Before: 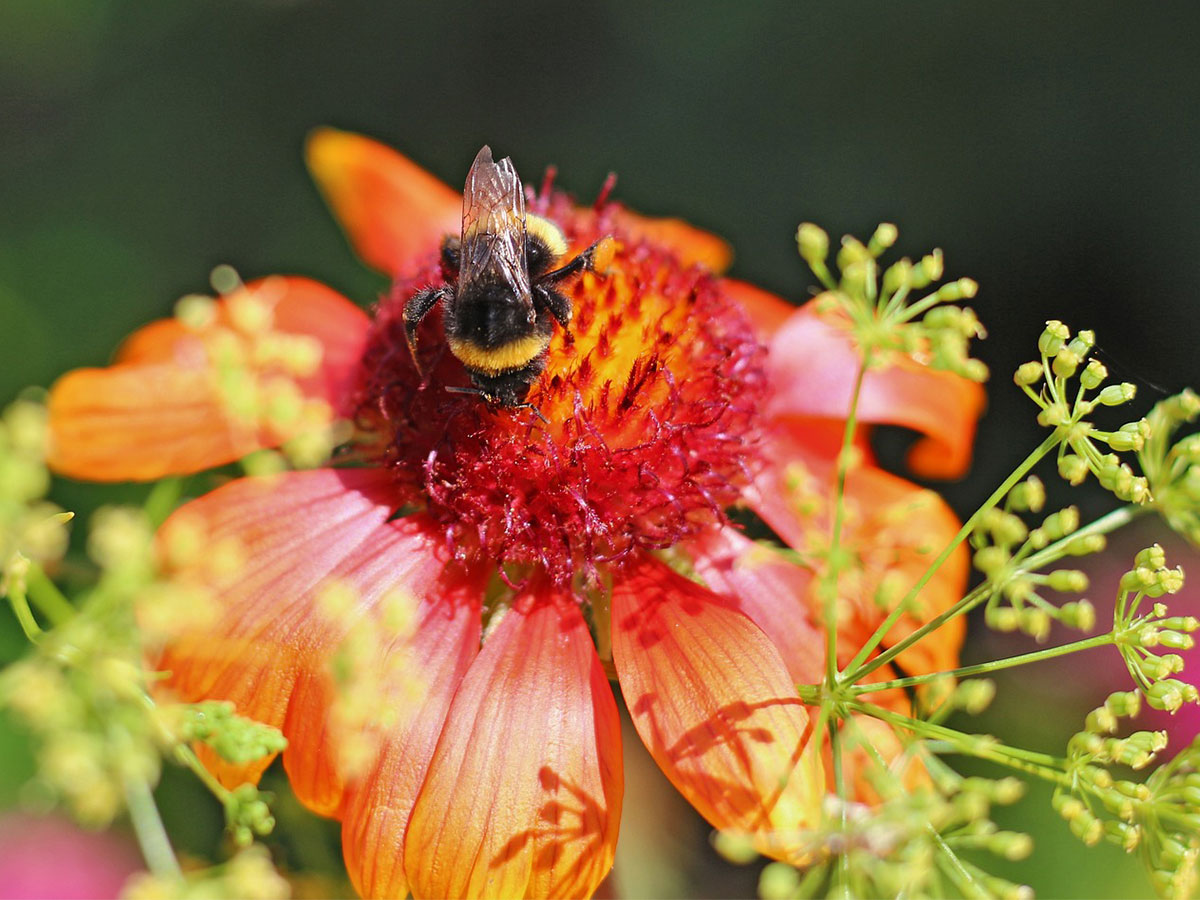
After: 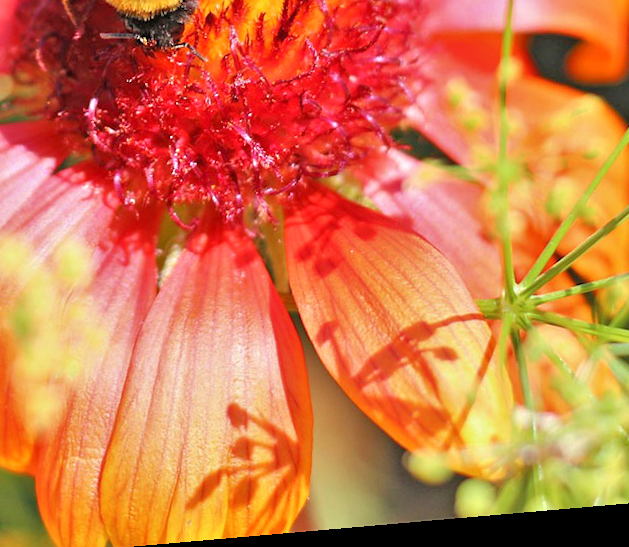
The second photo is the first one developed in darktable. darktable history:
rotate and perspective: rotation -4.98°, automatic cropping off
crop: left 29.672%, top 41.786%, right 20.851%, bottom 3.487%
tone equalizer: -7 EV 0.15 EV, -6 EV 0.6 EV, -5 EV 1.15 EV, -4 EV 1.33 EV, -3 EV 1.15 EV, -2 EV 0.6 EV, -1 EV 0.15 EV, mask exposure compensation -0.5 EV
